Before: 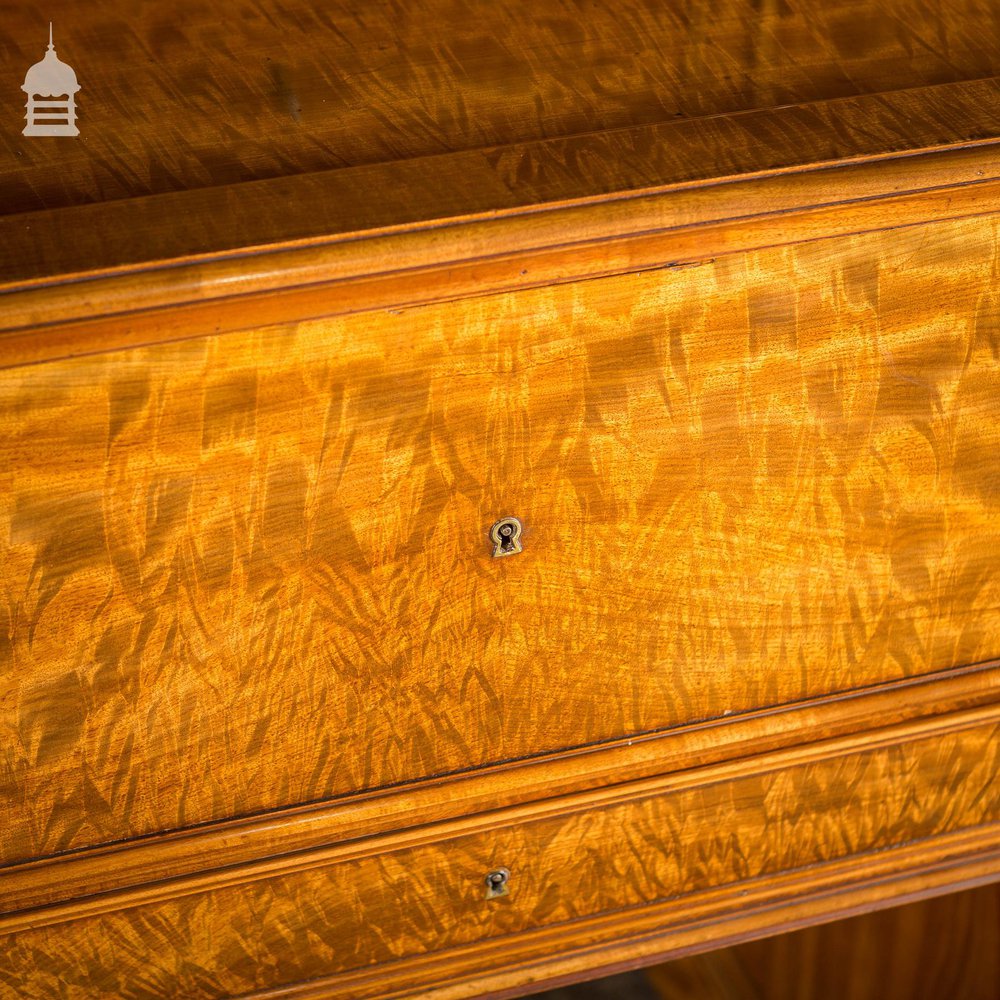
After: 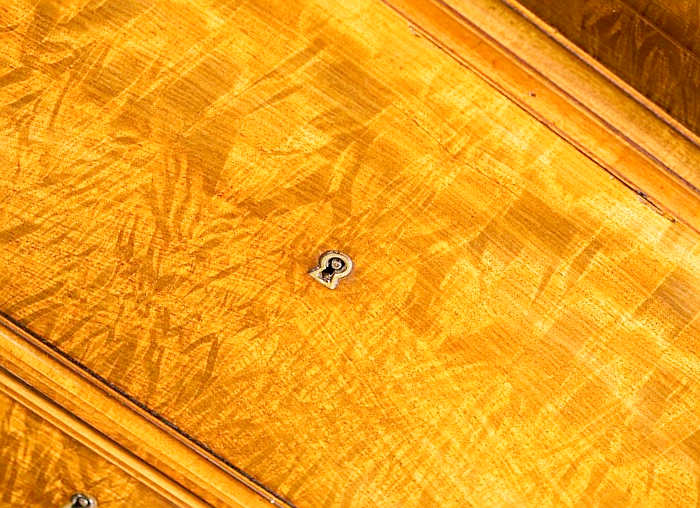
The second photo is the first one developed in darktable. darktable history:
sharpen: on, module defaults
crop and rotate: angle -45.29°, top 16.406%, right 0.972%, bottom 11.64%
tone curve: curves: ch0 [(0, 0) (0.004, 0.001) (0.133, 0.151) (0.325, 0.399) (0.475, 0.579) (0.832, 0.902) (1, 1)], preserve colors none
color correction: highlights b* -0.015, saturation 0.993
